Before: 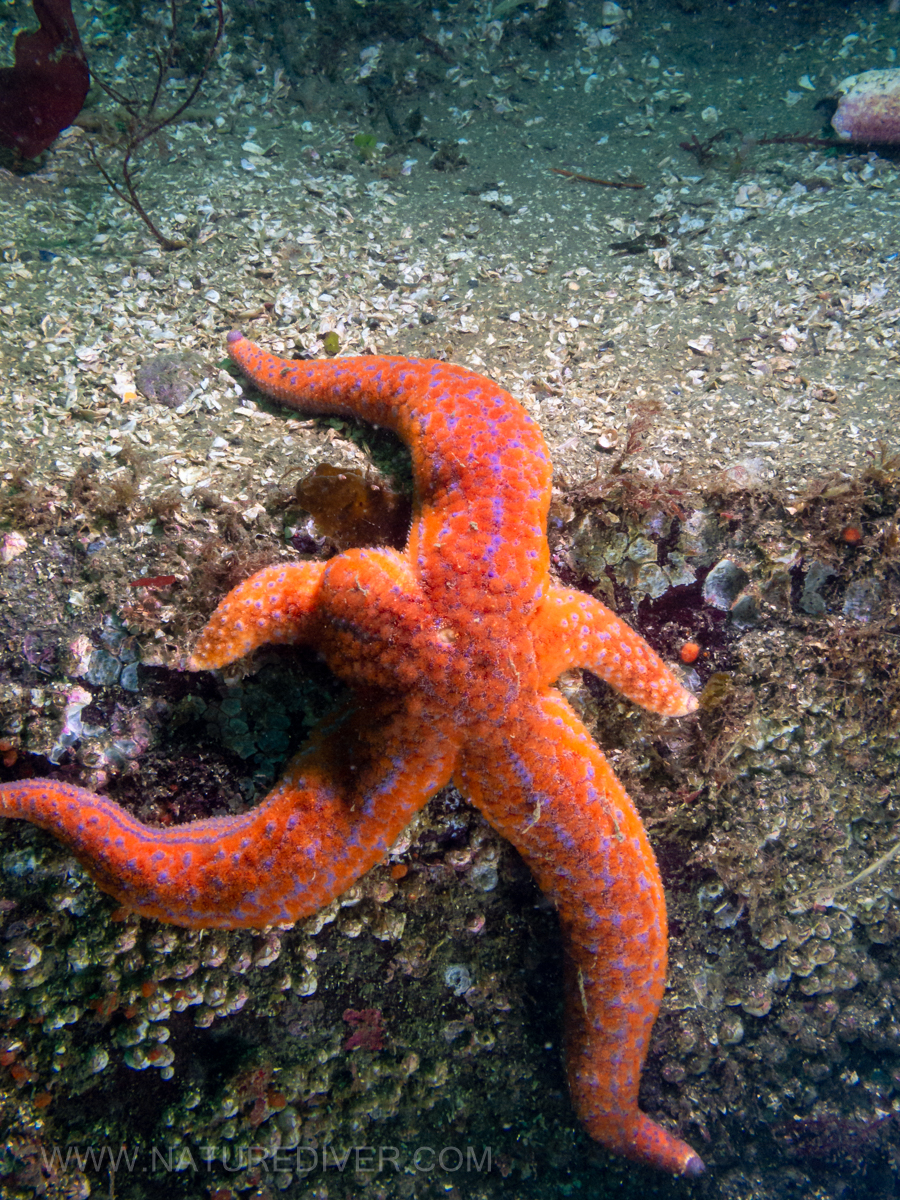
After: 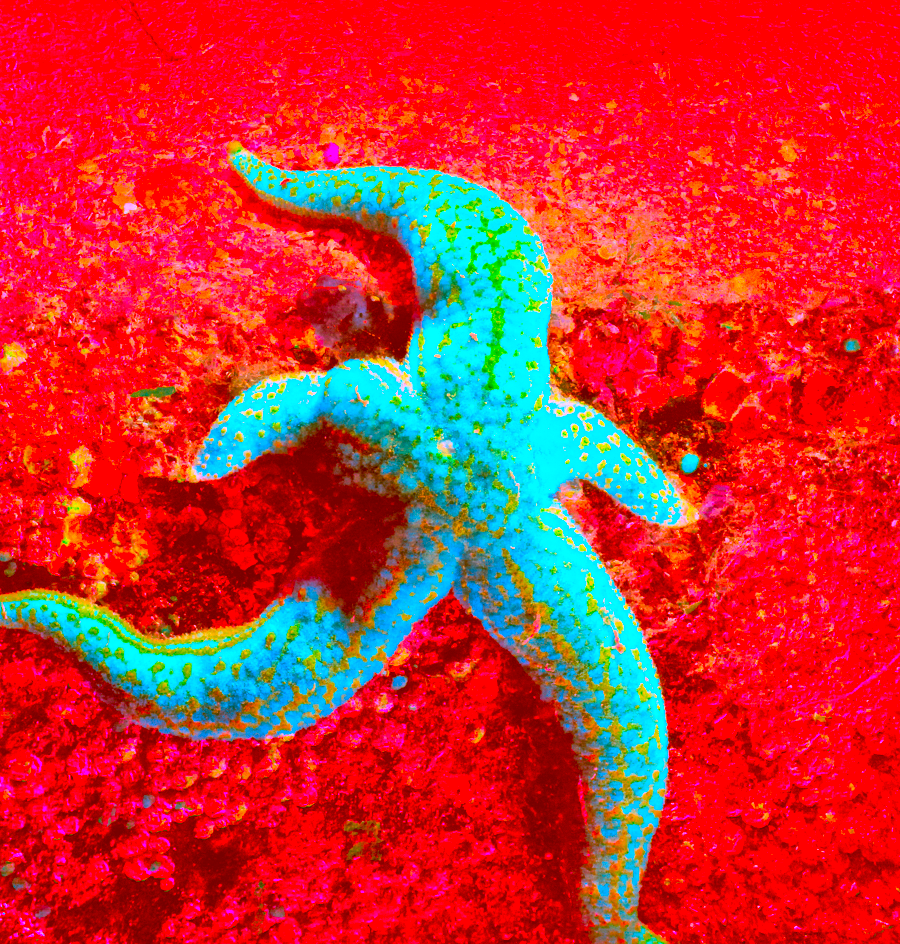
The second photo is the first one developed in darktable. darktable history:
global tonemap: drago (1, 100), detail 1
crop and rotate: top 15.774%, bottom 5.506%
contrast brightness saturation: contrast 0.07, brightness 0.18, saturation 0.4
color correction: highlights a* -39.68, highlights b* -40, shadows a* -40, shadows b* -40, saturation -3
